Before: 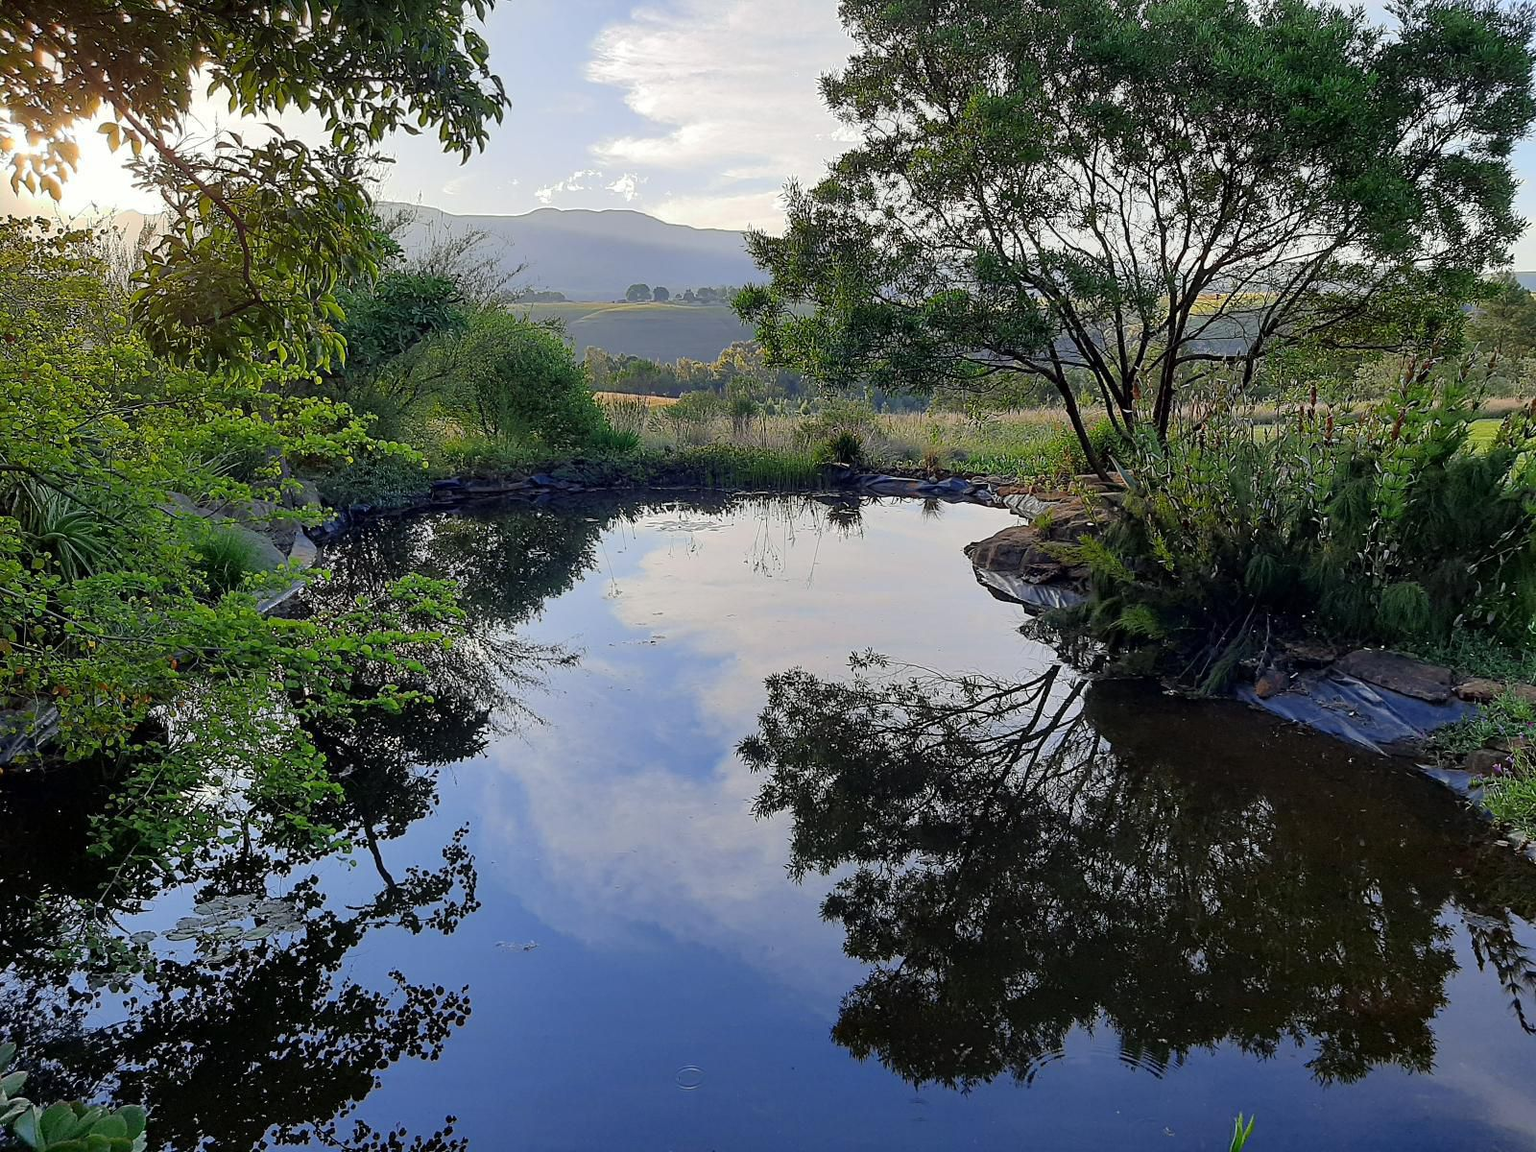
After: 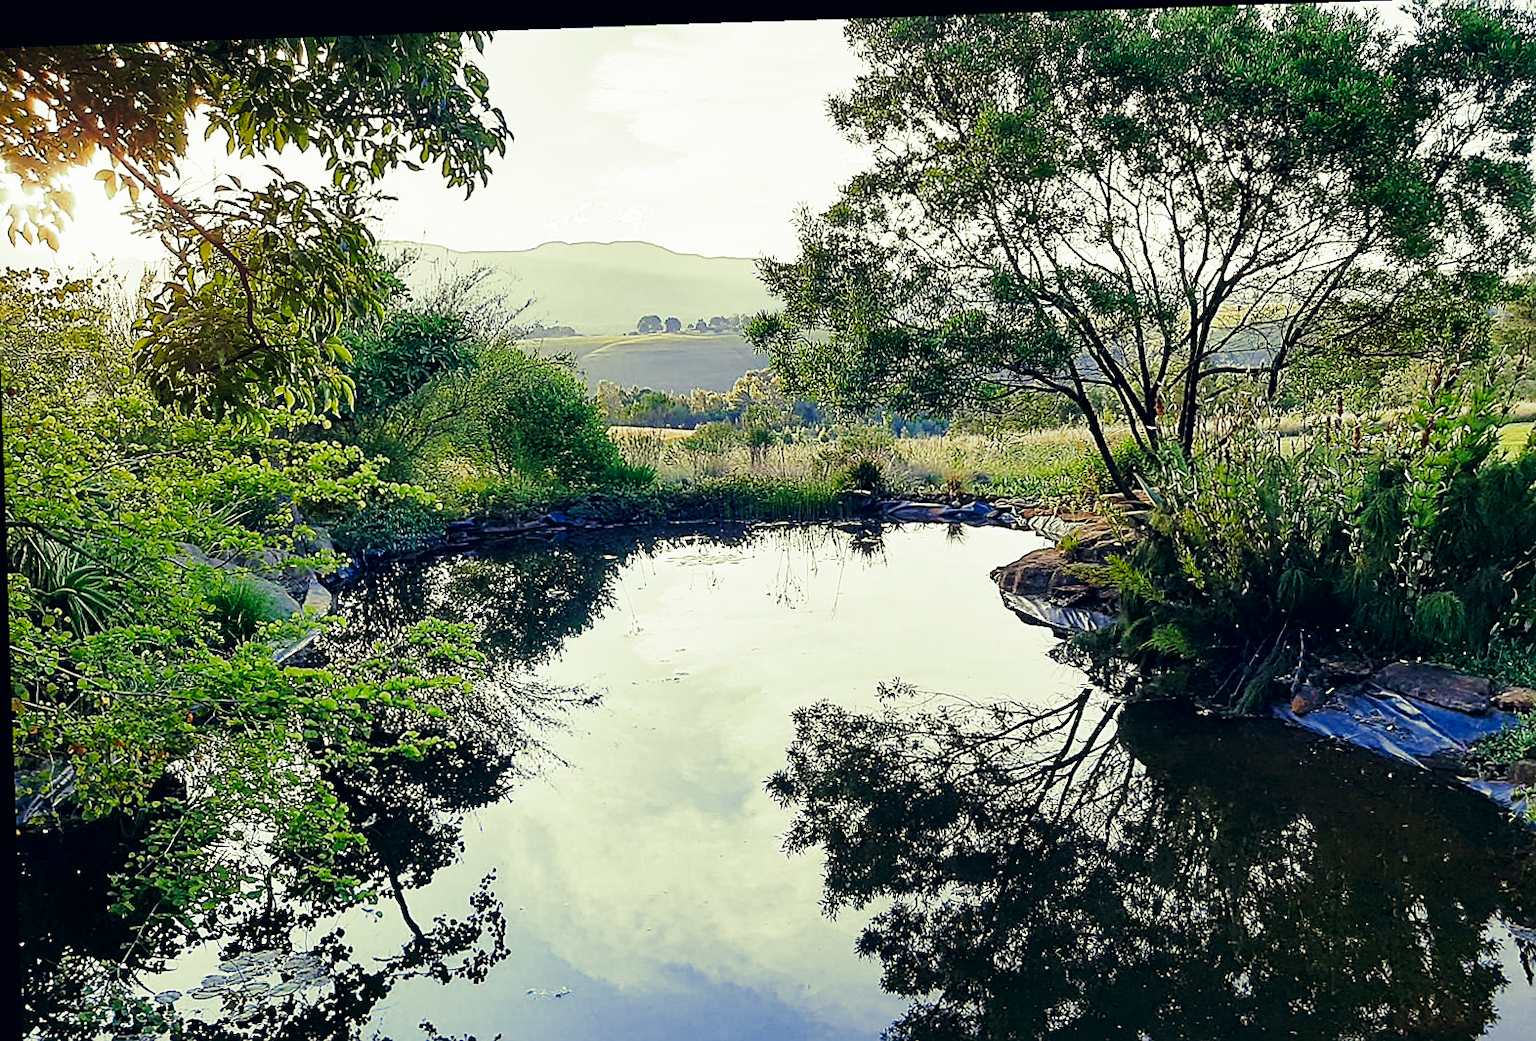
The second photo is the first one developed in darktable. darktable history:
color correction: highlights a* 5.38, highlights b* 5.3, shadows a* -4.26, shadows b* -5.11
split-toning: shadows › hue 290.82°, shadows › saturation 0.34, highlights › saturation 0.38, balance 0, compress 50%
velvia: on, module defaults
local contrast: mode bilateral grid, contrast 20, coarseness 50, detail 120%, midtone range 0.2
base curve: curves: ch0 [(0, 0) (0.036, 0.037) (0.121, 0.228) (0.46, 0.76) (0.859, 0.983) (1, 1)], preserve colors none
rotate and perspective: rotation -1.75°, automatic cropping off
crop and rotate: angle 0.2°, left 0.275%, right 3.127%, bottom 14.18%
sharpen: on, module defaults
